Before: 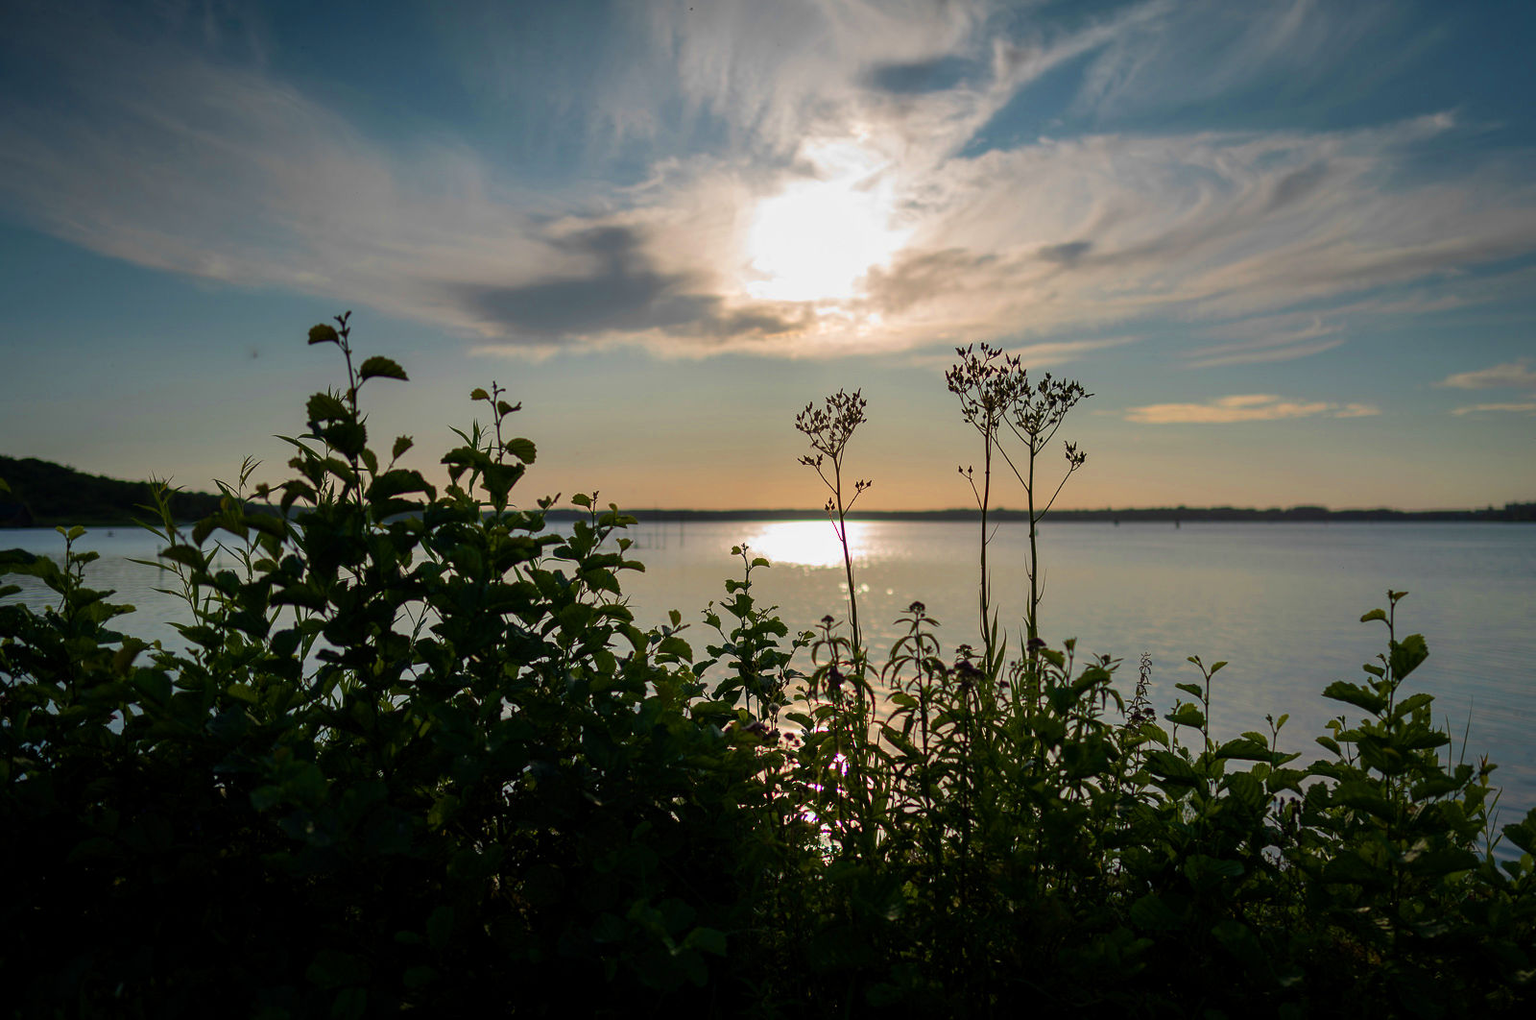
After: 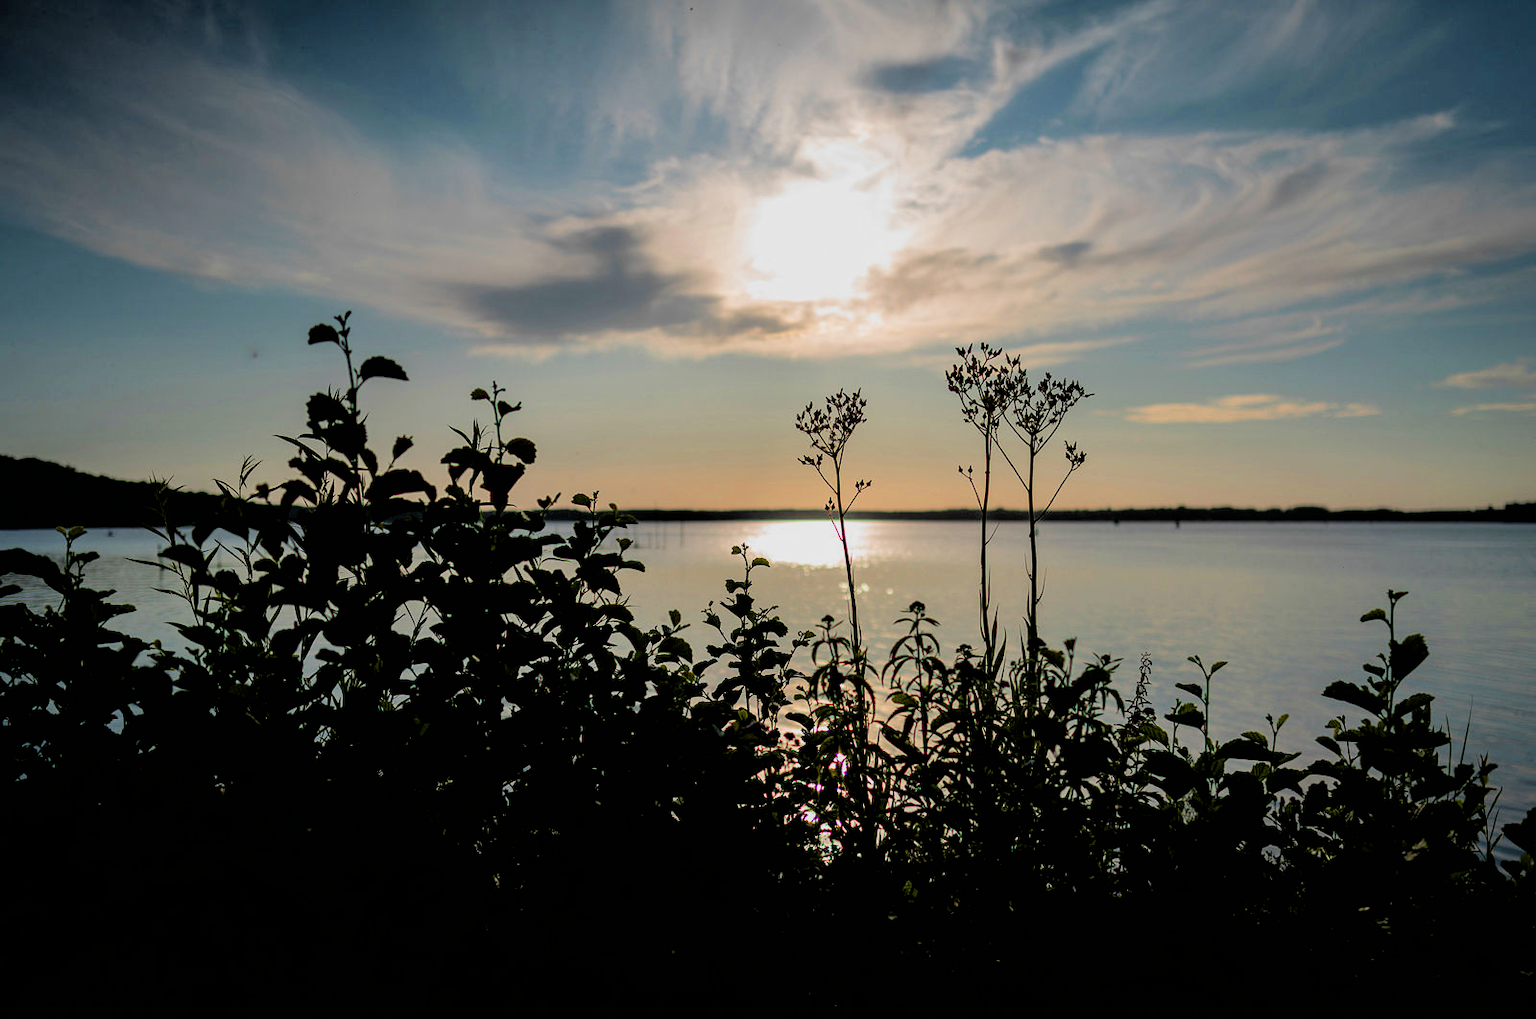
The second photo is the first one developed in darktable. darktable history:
exposure: exposure 0.197 EV, compensate highlight preservation false
filmic rgb: black relative exposure -3.31 EV, white relative exposure 3.45 EV, hardness 2.36, contrast 1.103
